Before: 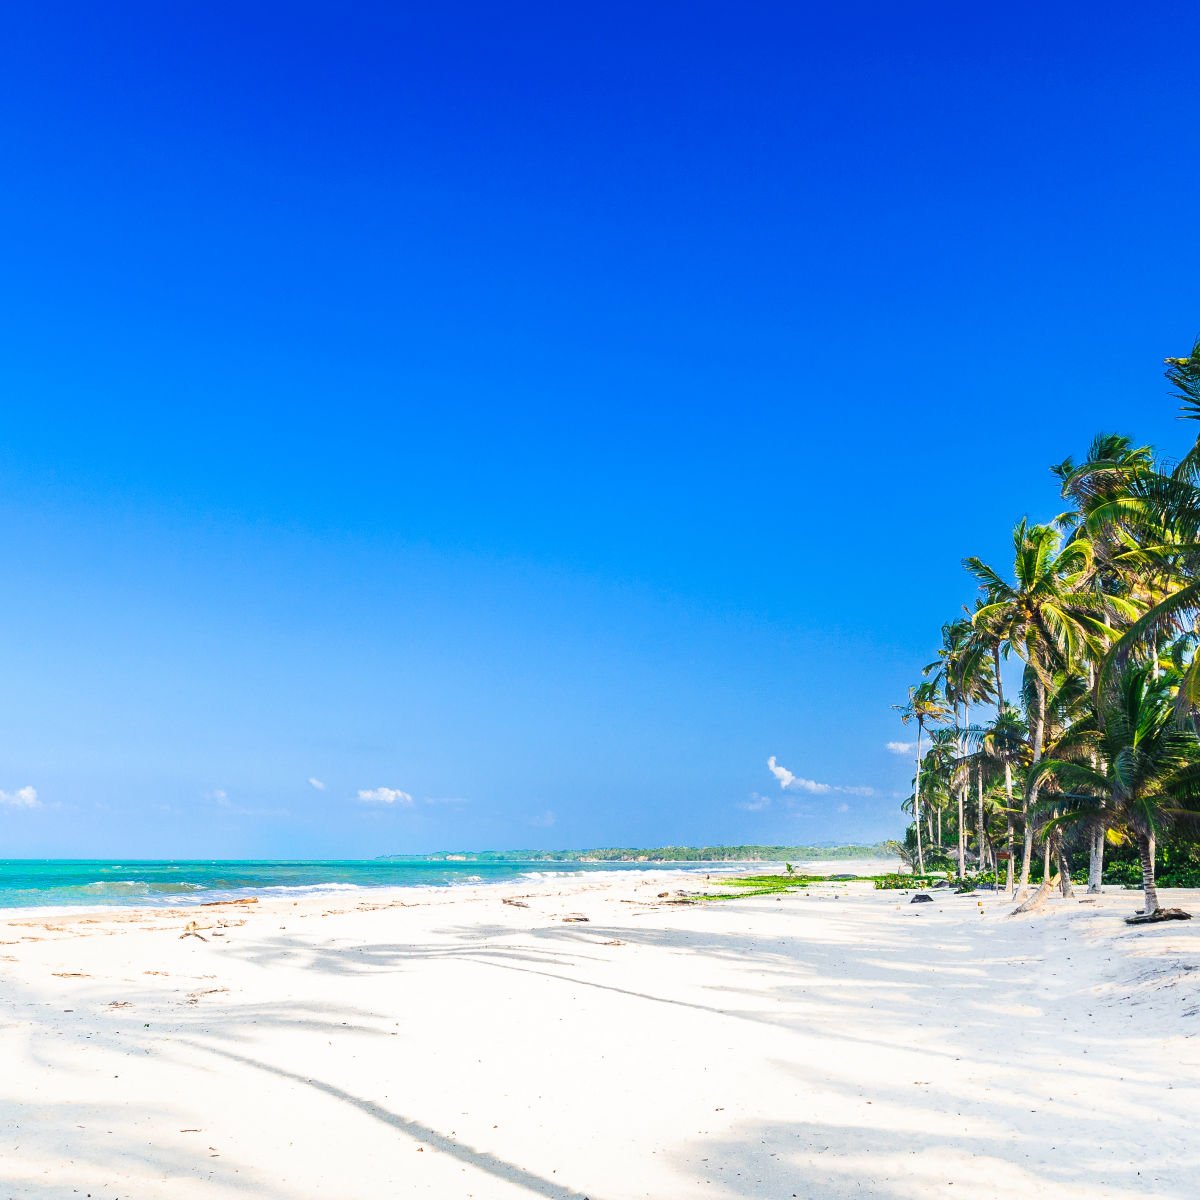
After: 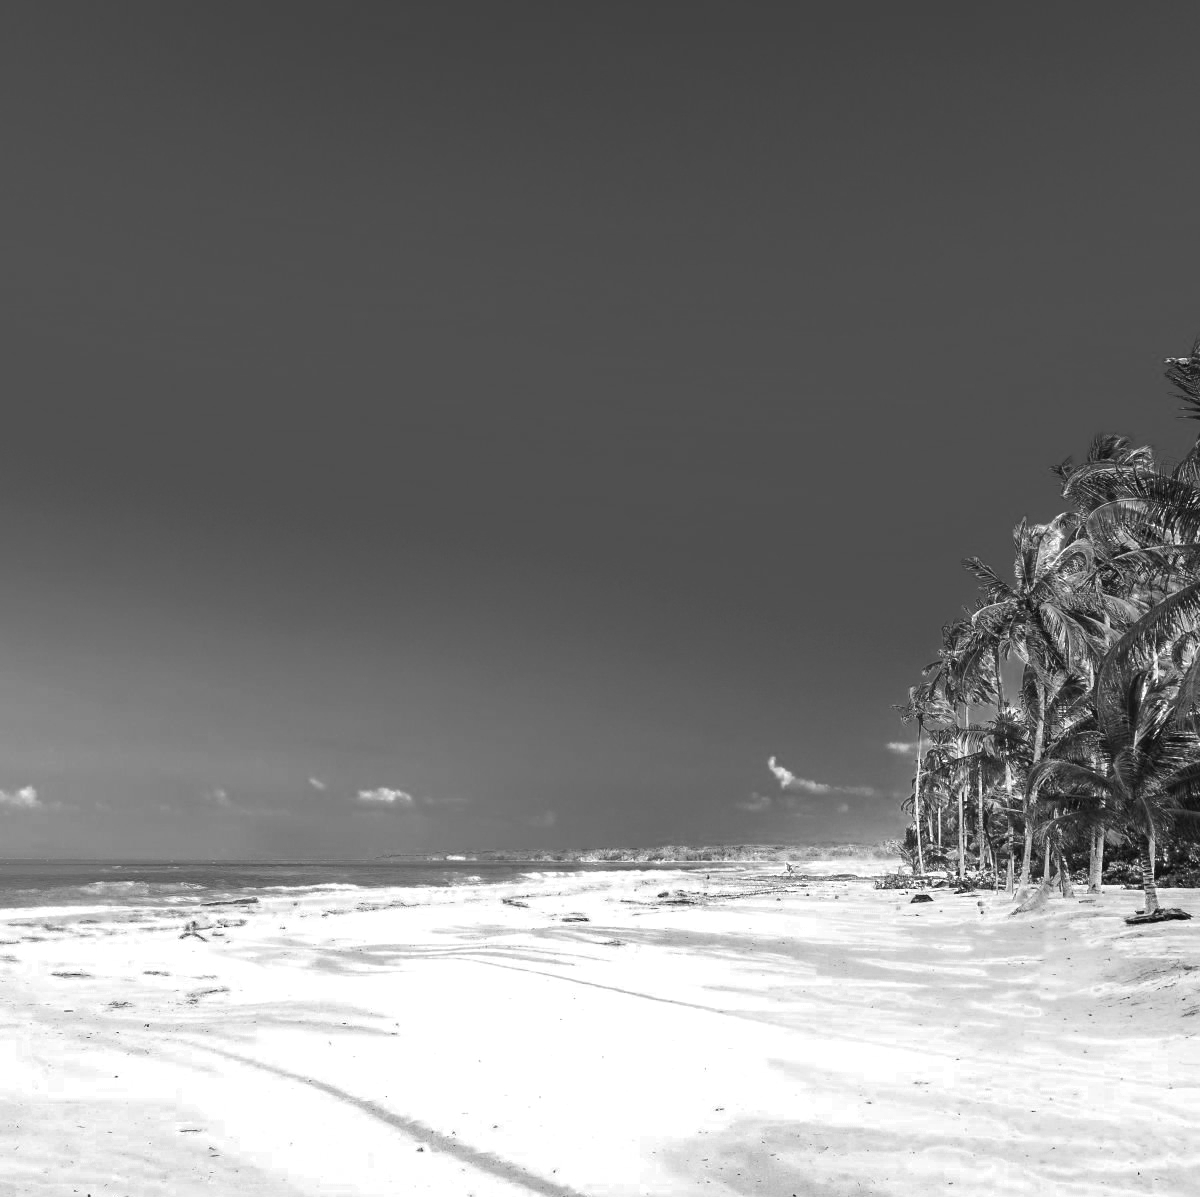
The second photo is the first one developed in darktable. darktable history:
crop: top 0.075%, bottom 0.156%
exposure: exposure 0.125 EV, compensate exposure bias true, compensate highlight preservation false
color zones: curves: ch0 [(0.002, 0.429) (0.121, 0.212) (0.198, 0.113) (0.276, 0.344) (0.331, 0.541) (0.41, 0.56) (0.482, 0.289) (0.619, 0.227) (0.721, 0.18) (0.821, 0.435) (0.928, 0.555) (1, 0.587)]; ch1 [(0, 0) (0.143, 0) (0.286, 0) (0.429, 0) (0.571, 0) (0.714, 0) (0.857, 0)]
